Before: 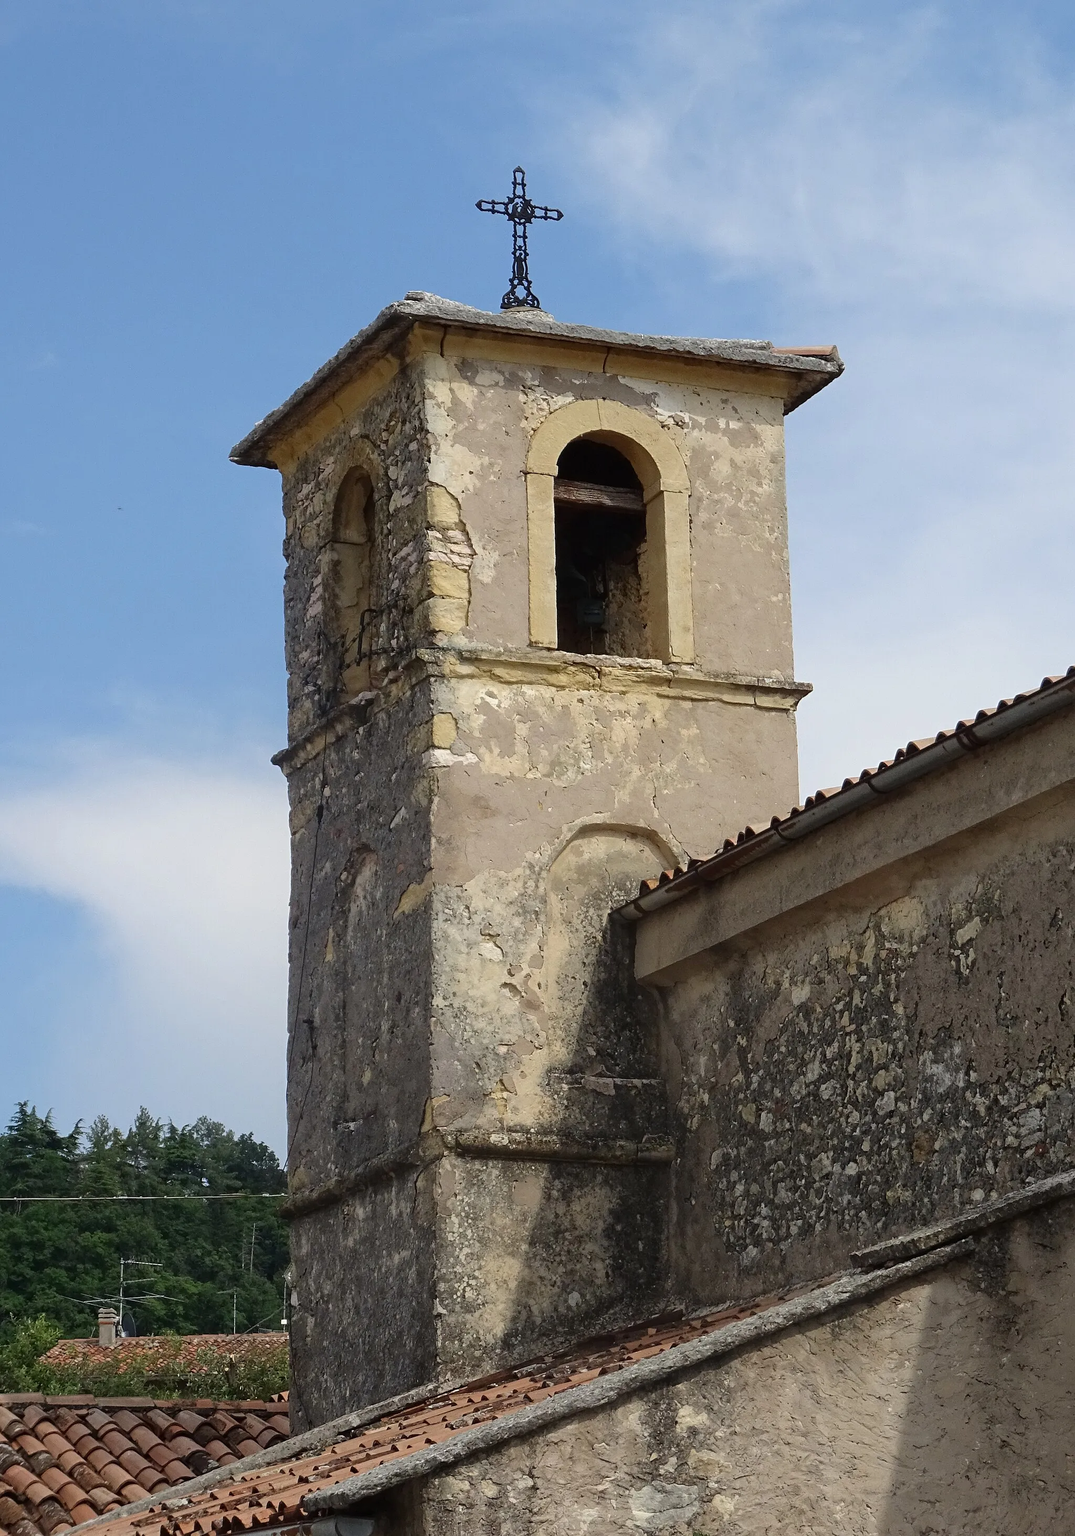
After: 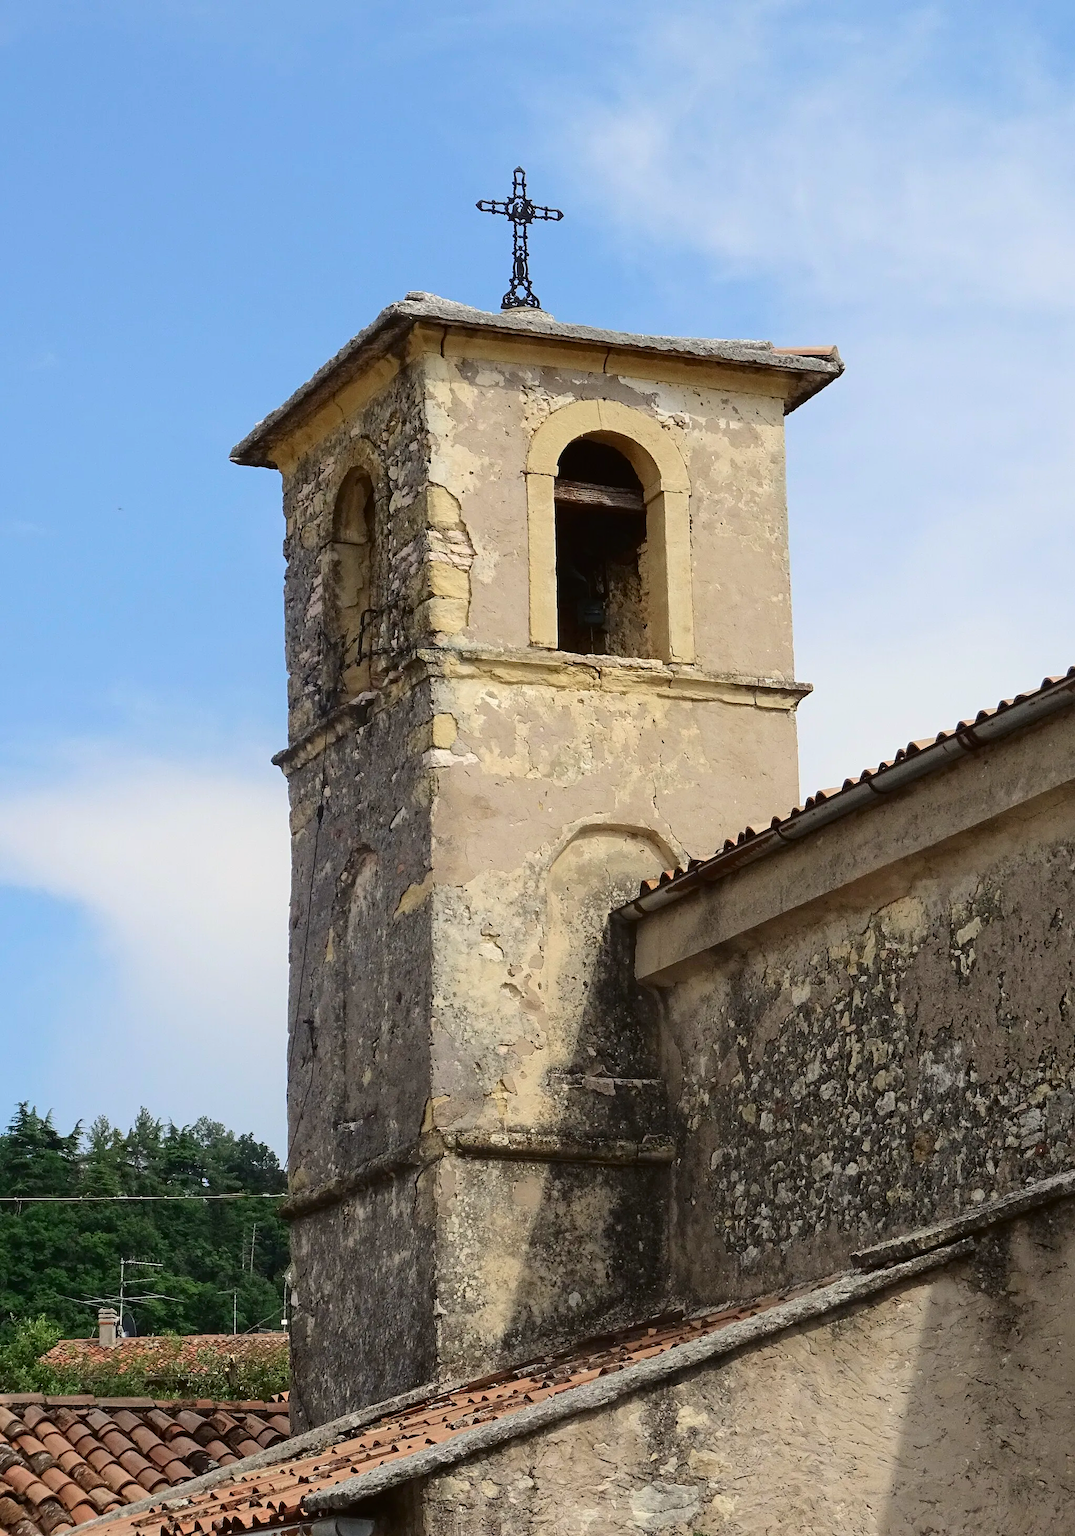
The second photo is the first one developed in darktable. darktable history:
tone curve: curves: ch0 [(0, 0.01) (0.052, 0.045) (0.136, 0.133) (0.29, 0.332) (0.453, 0.531) (0.676, 0.751) (0.89, 0.919) (1, 1)]; ch1 [(0, 0) (0.094, 0.081) (0.285, 0.299) (0.385, 0.403) (0.447, 0.429) (0.495, 0.496) (0.544, 0.552) (0.589, 0.612) (0.722, 0.728) (1, 1)]; ch2 [(0, 0) (0.257, 0.217) (0.43, 0.421) (0.498, 0.507) (0.531, 0.544) (0.56, 0.579) (0.625, 0.642) (1, 1)], color space Lab, independent channels, preserve colors none
